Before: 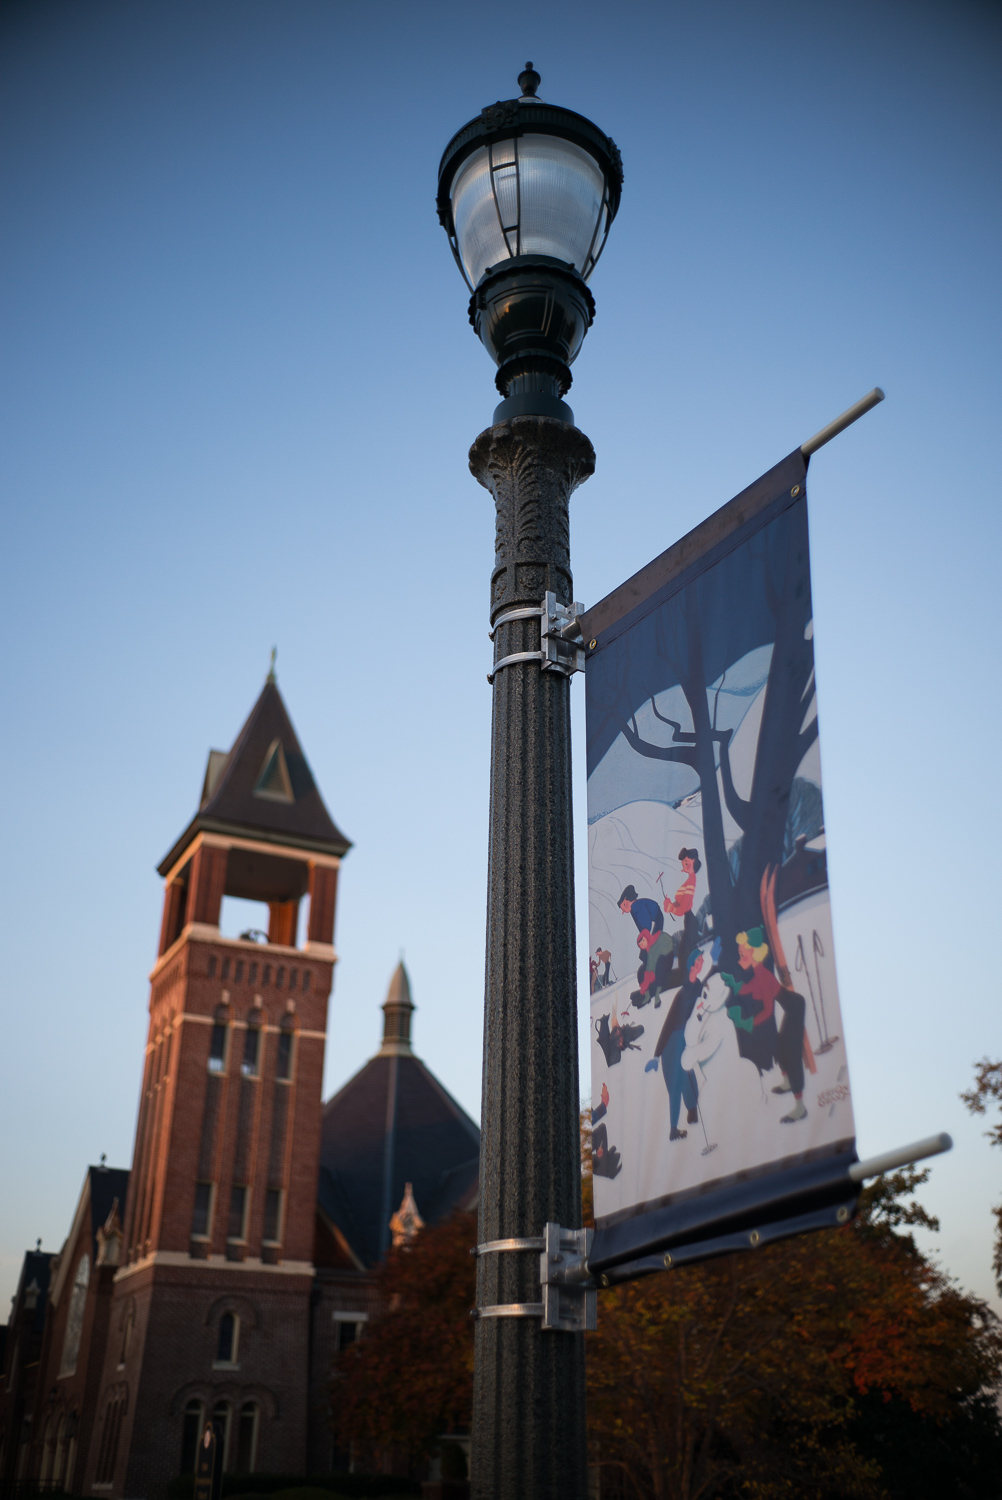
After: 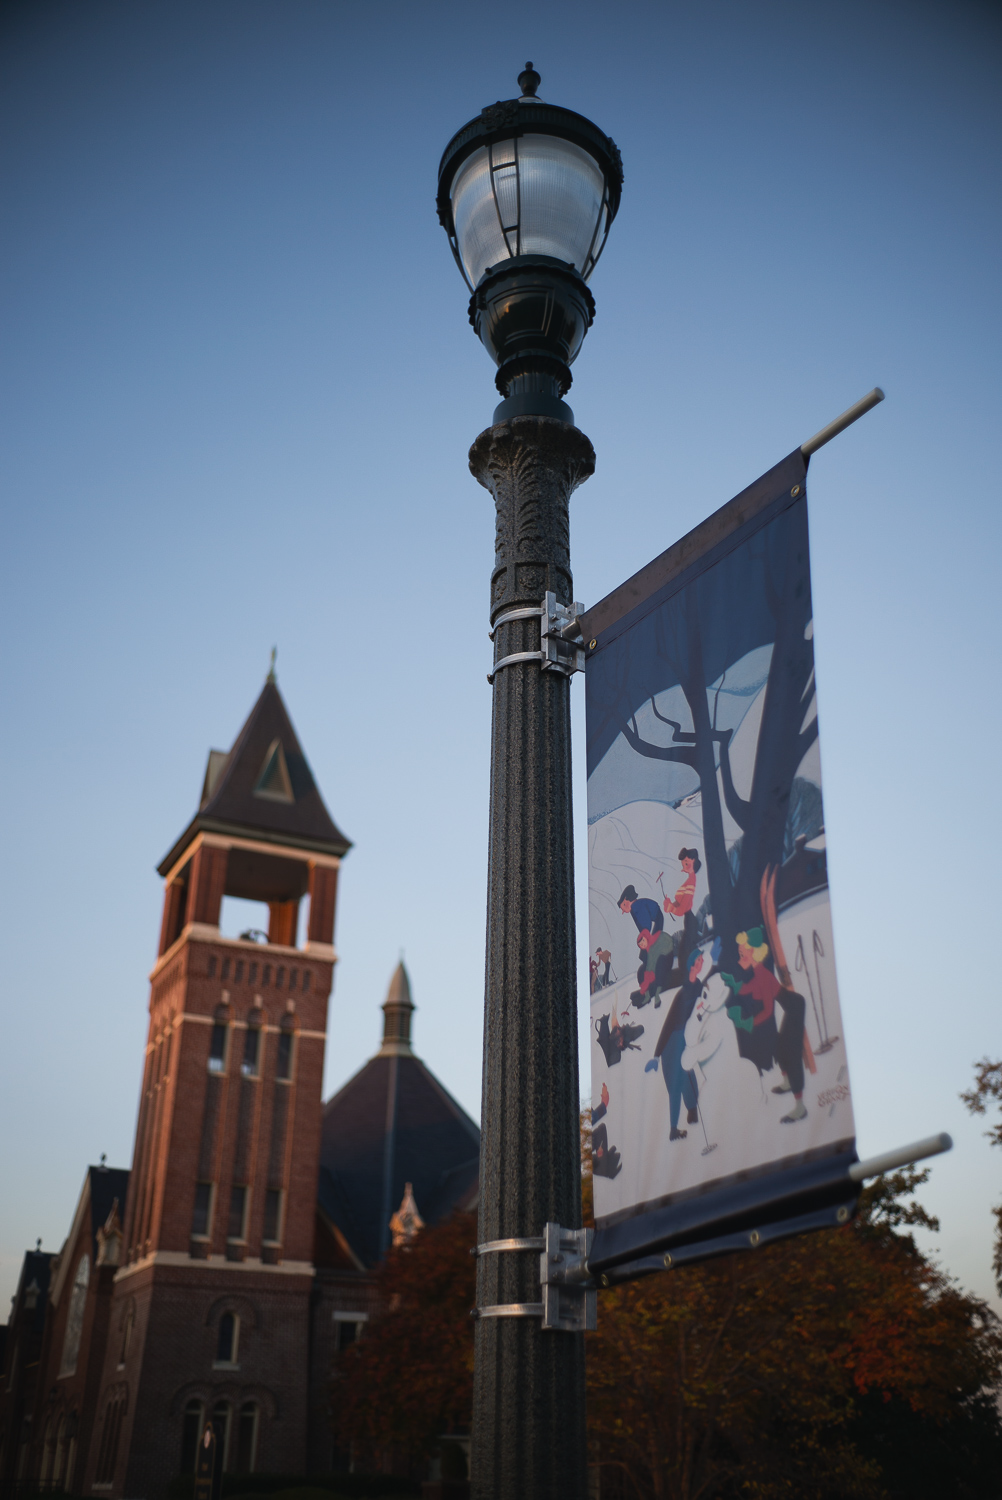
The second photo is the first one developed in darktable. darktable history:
contrast brightness saturation: contrast -0.069, brightness -0.045, saturation -0.109
